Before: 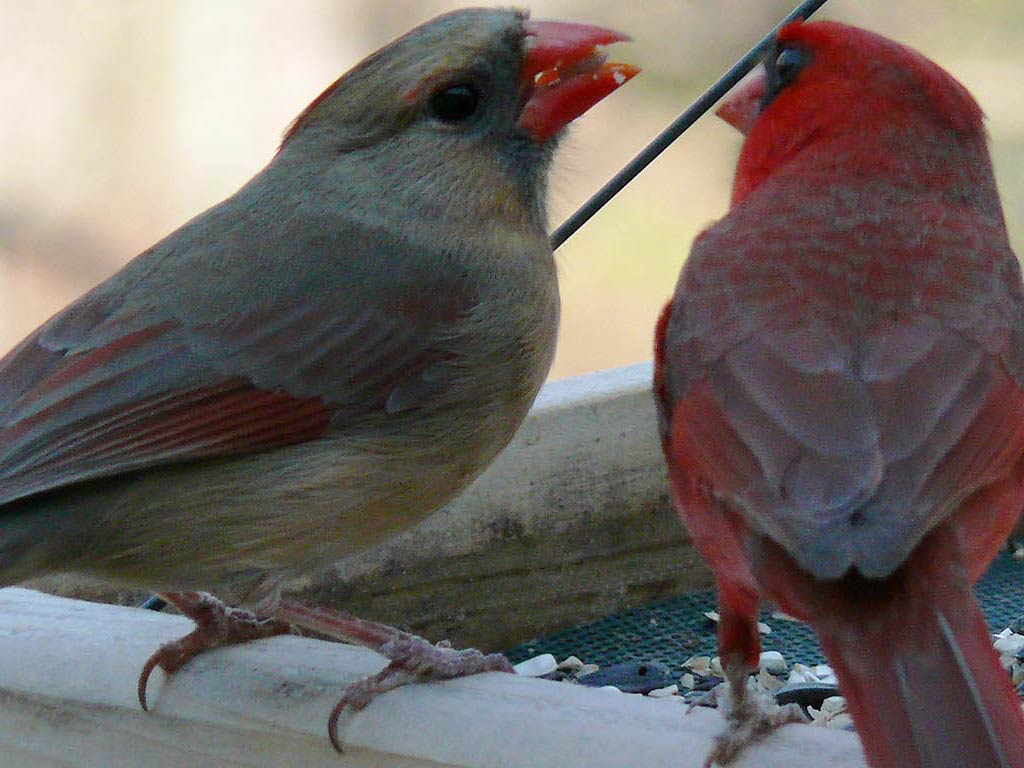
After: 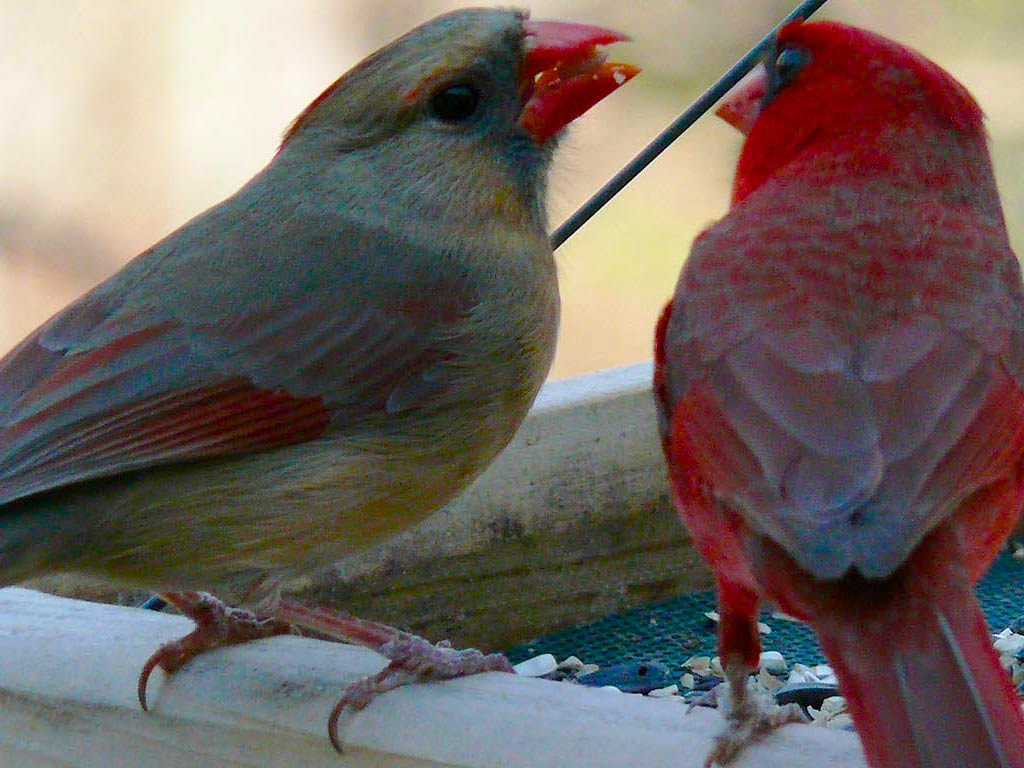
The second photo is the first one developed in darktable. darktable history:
color balance rgb: perceptual saturation grading › global saturation 20%, perceptual saturation grading › highlights -14.184%, perceptual saturation grading › shadows 49.464%, global vibrance 20%
